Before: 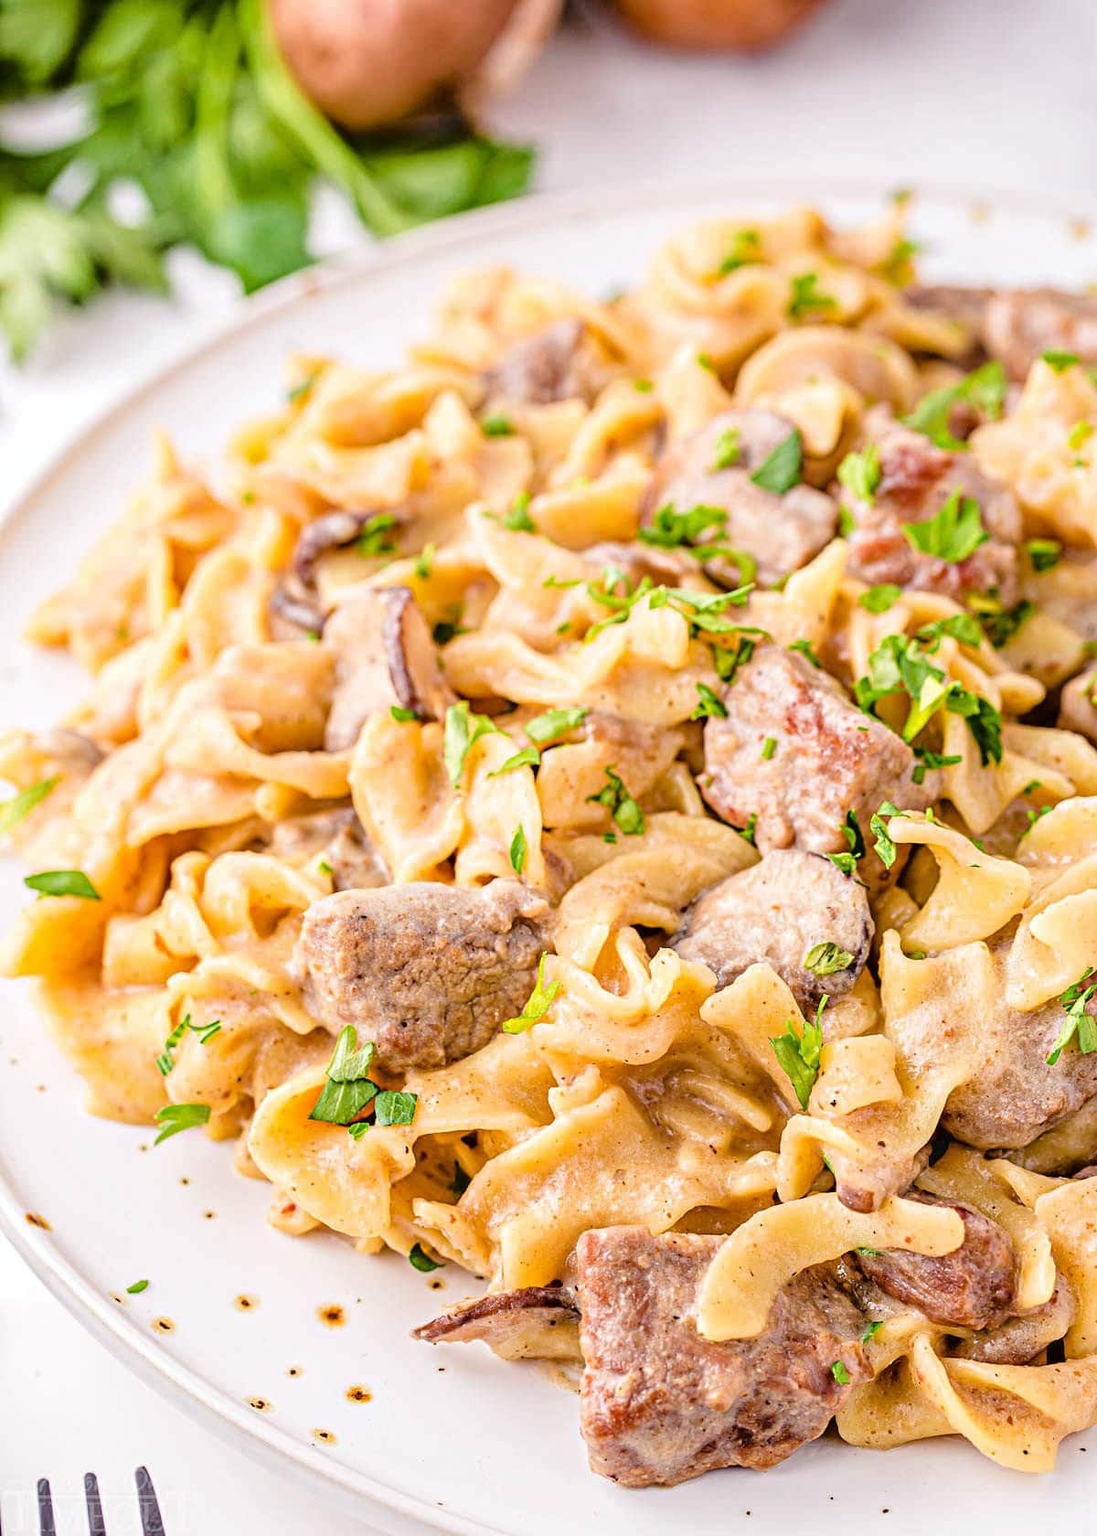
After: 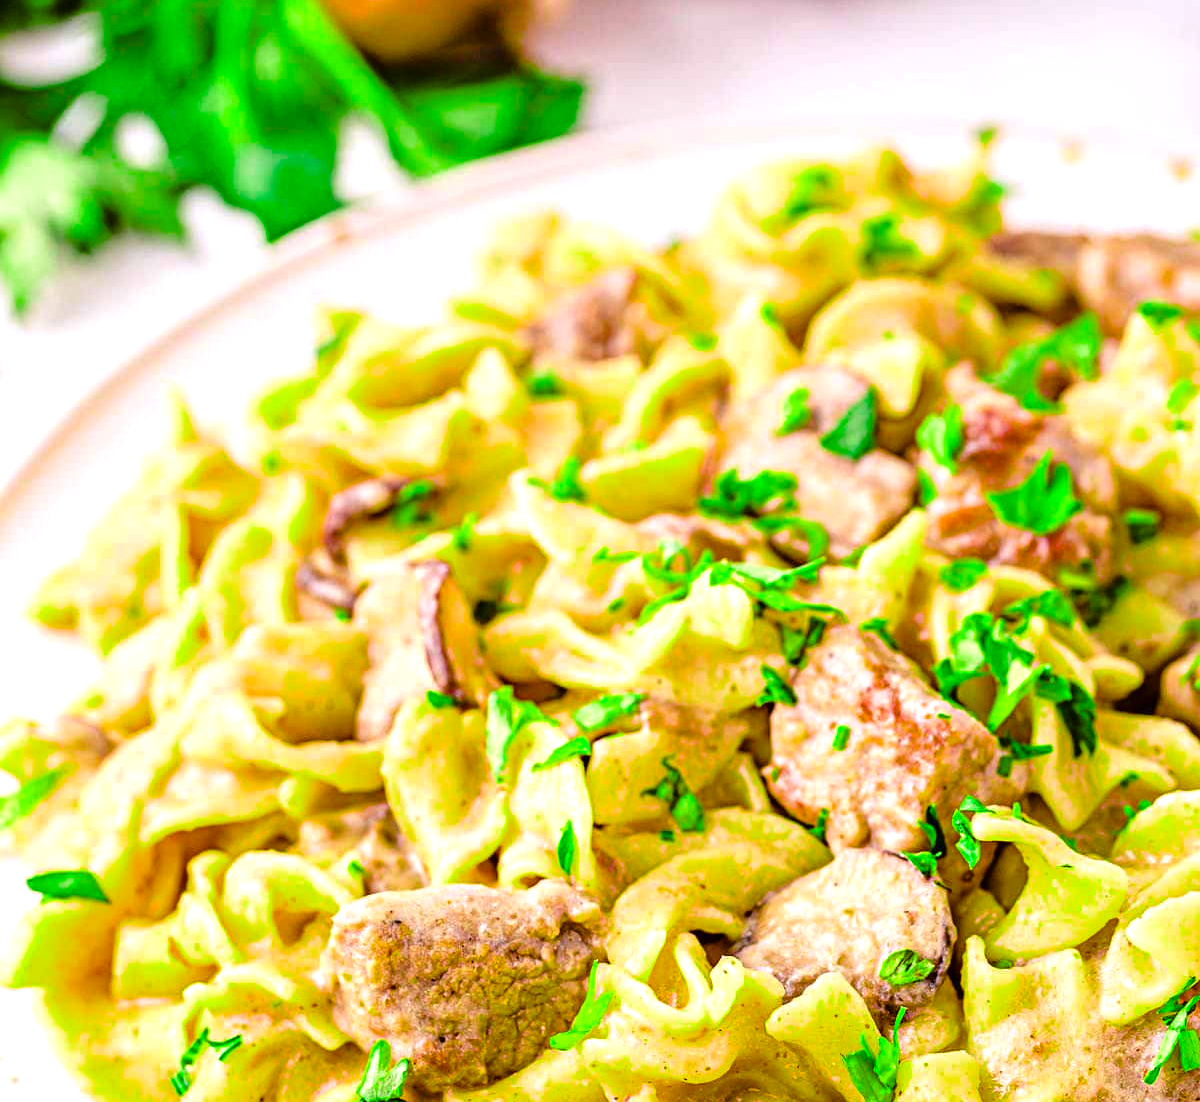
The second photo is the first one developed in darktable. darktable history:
crop and rotate: top 4.848%, bottom 29.503%
color balance rgb: linear chroma grading › global chroma 50%, perceptual saturation grading › global saturation 2.34%, global vibrance 6.64%, contrast 12.71%, saturation formula JzAzBz (2021)
color zones: curves: ch2 [(0, 0.5) (0.143, 0.517) (0.286, 0.571) (0.429, 0.522) (0.571, 0.5) (0.714, 0.5) (0.857, 0.5) (1, 0.5)]
